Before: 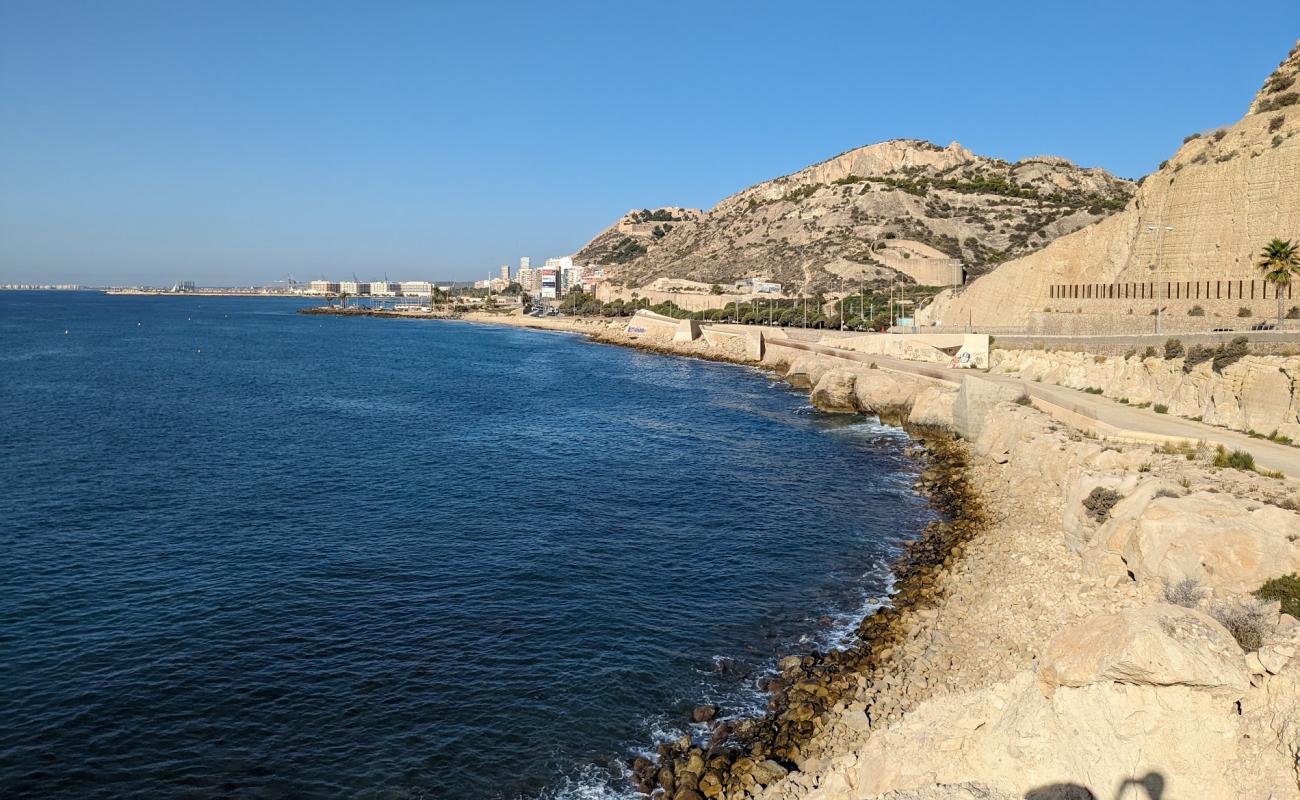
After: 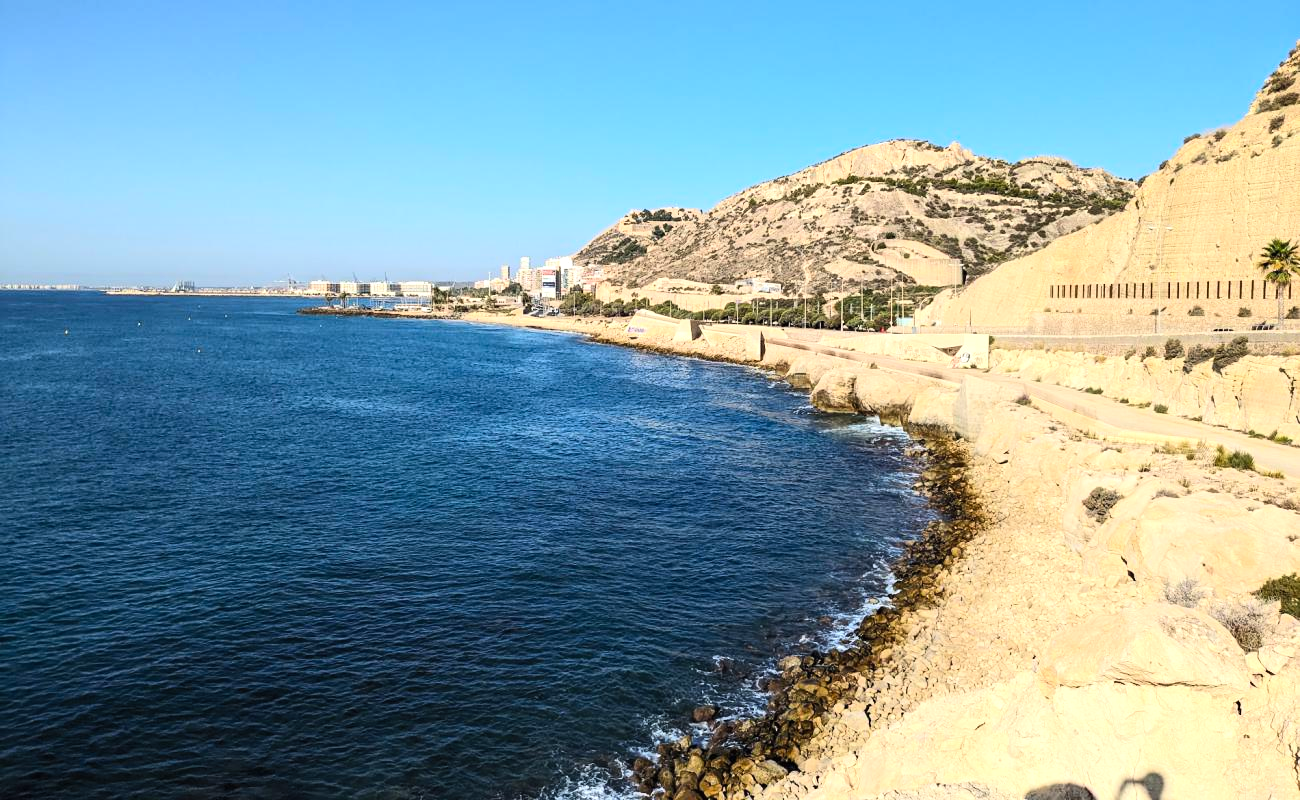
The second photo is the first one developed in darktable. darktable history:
contrast brightness saturation: contrast 0.2, brightness 0.16, saturation 0.22
tone equalizer: -8 EV -0.417 EV, -7 EV -0.389 EV, -6 EV -0.333 EV, -5 EV -0.222 EV, -3 EV 0.222 EV, -2 EV 0.333 EV, -1 EV 0.389 EV, +0 EV 0.417 EV, edges refinement/feathering 500, mask exposure compensation -1.57 EV, preserve details no
